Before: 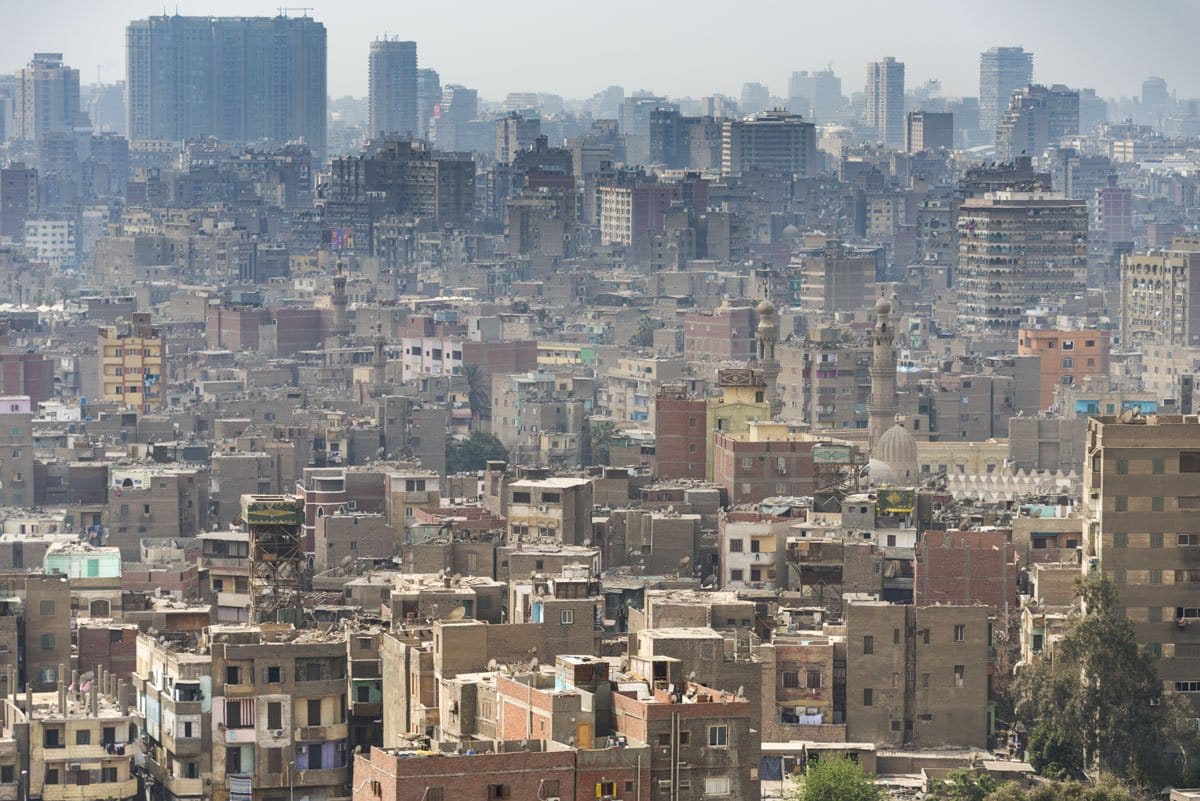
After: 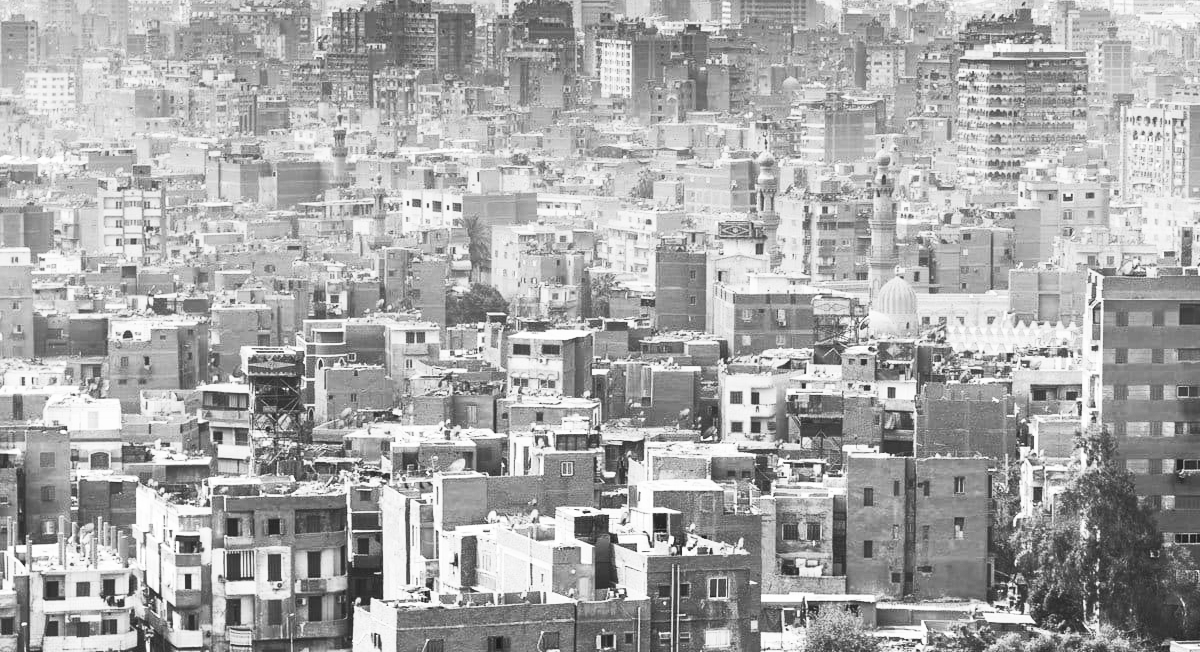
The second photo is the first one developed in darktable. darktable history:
crop and rotate: top 18.507%
contrast brightness saturation: contrast 0.53, brightness 0.47, saturation -1
